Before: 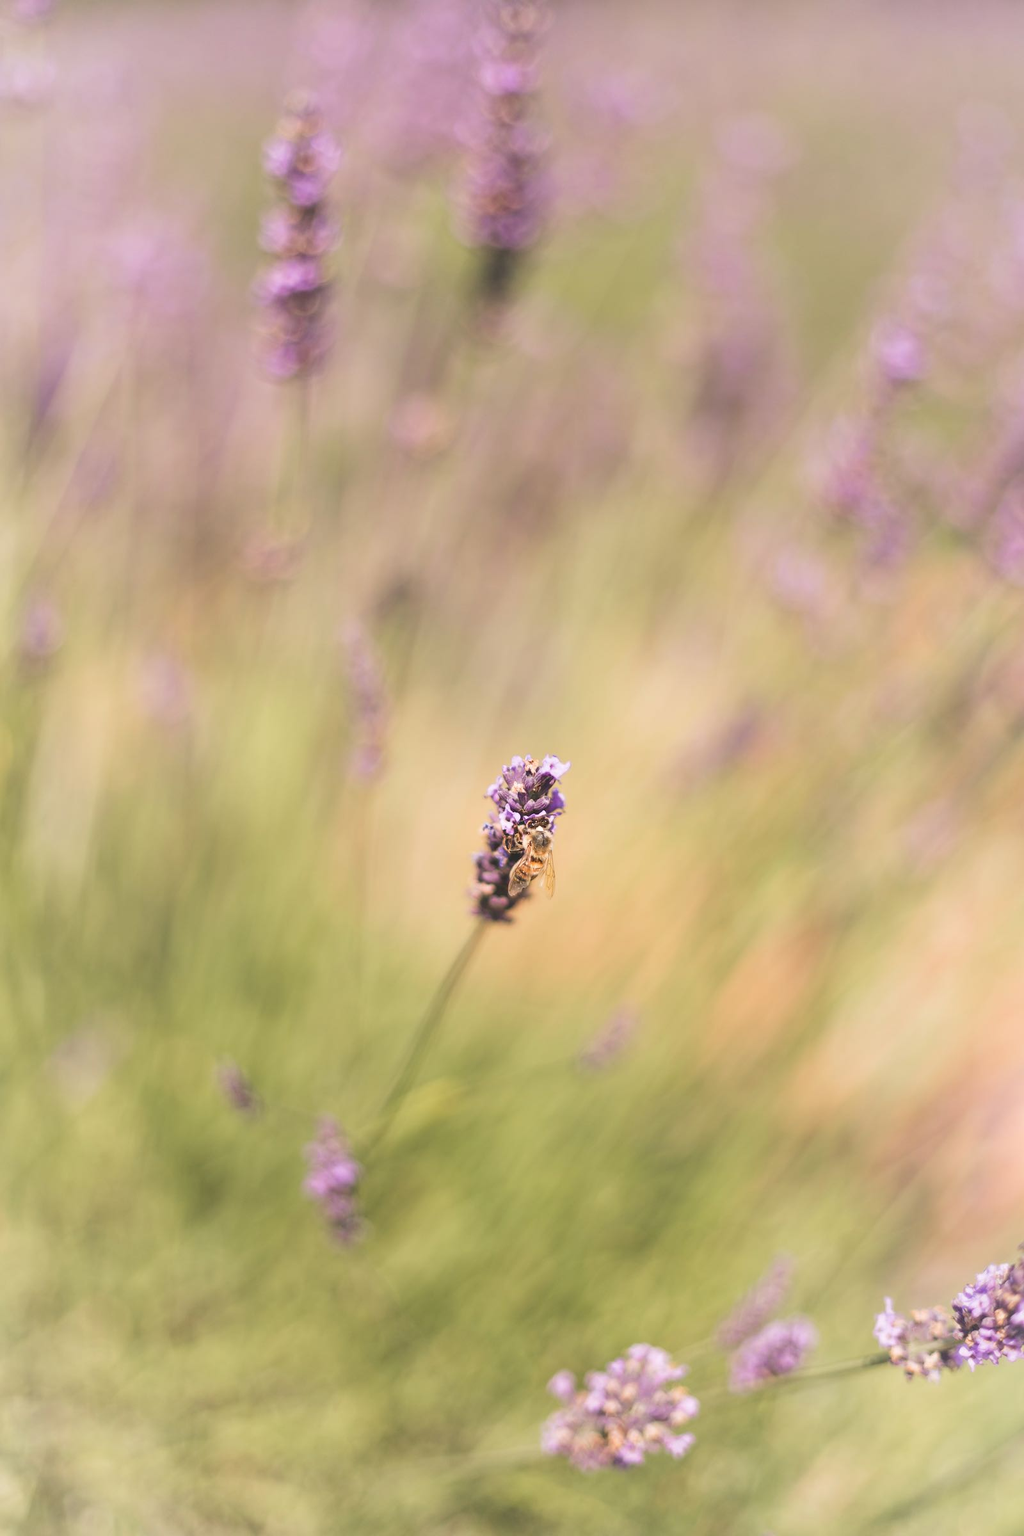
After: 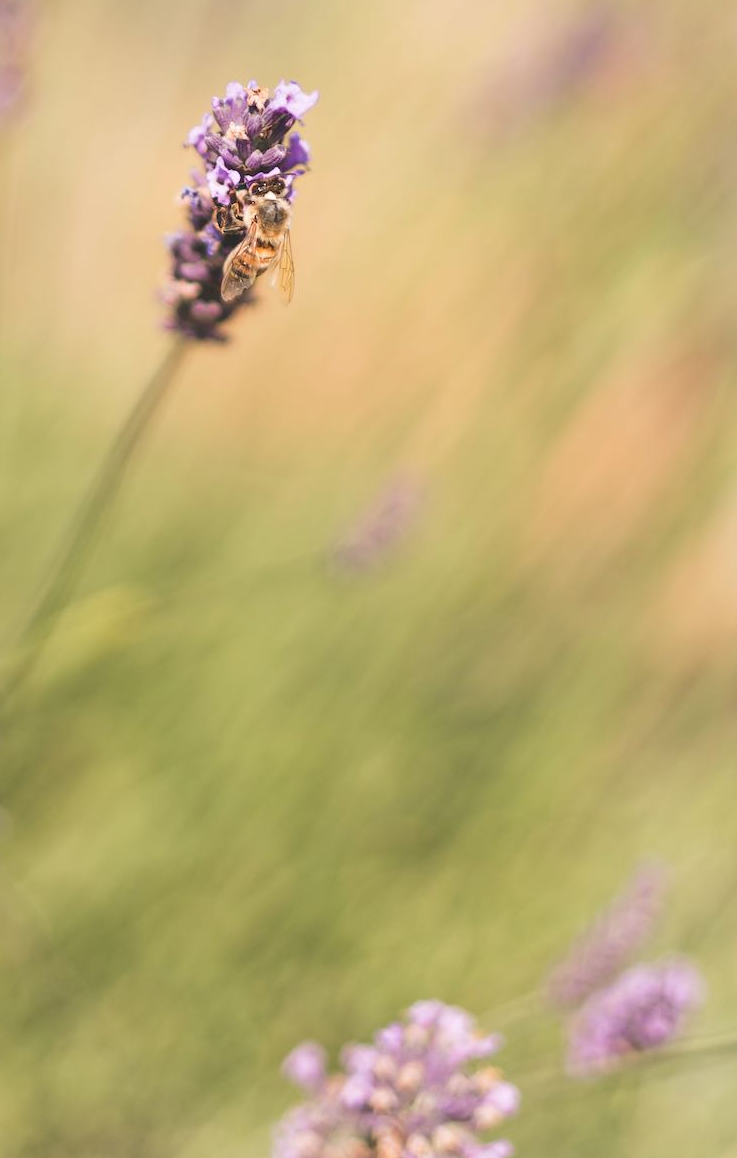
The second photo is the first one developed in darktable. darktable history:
crop: left 35.82%, top 45.829%, right 18.11%, bottom 5.889%
